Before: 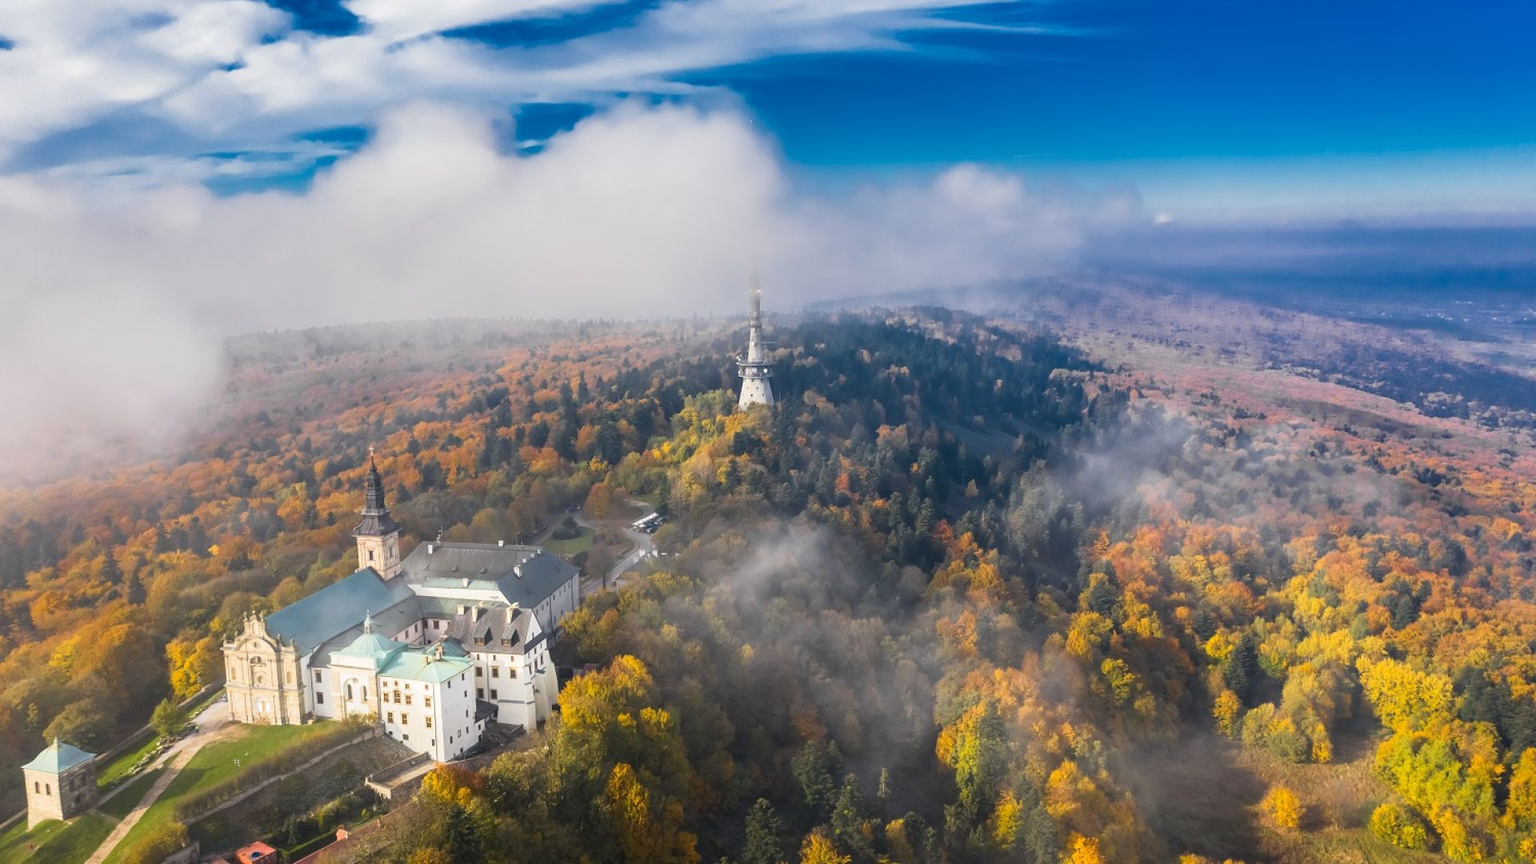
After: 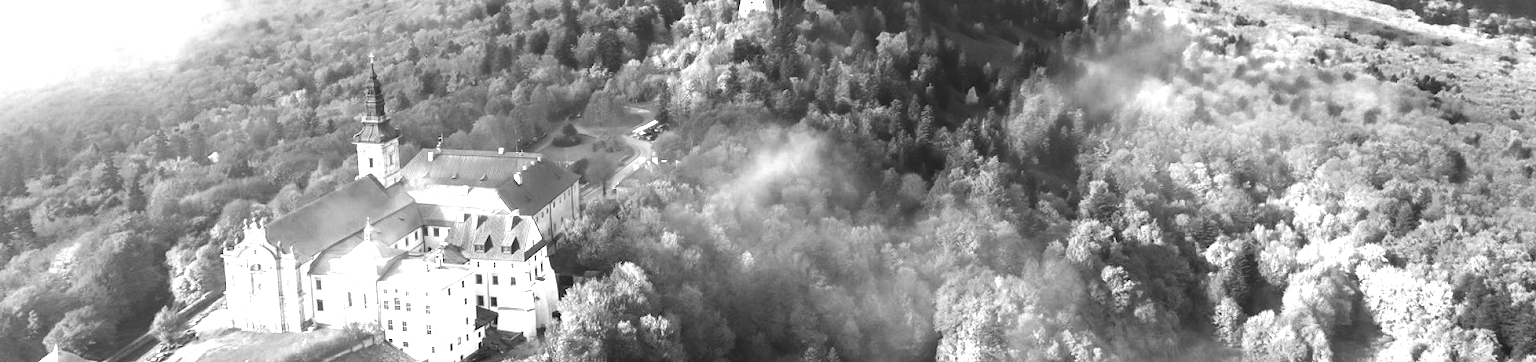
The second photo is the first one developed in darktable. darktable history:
crop: top 45.551%, bottom 12.262%
contrast brightness saturation: contrast 0.12, brightness -0.12, saturation 0.2
exposure: black level correction 0, exposure 1.2 EV, compensate highlight preservation false
color balance rgb: global vibrance 10%
color zones: curves: ch0 [(0.002, 0.593) (0.143, 0.417) (0.285, 0.541) (0.455, 0.289) (0.608, 0.327) (0.727, 0.283) (0.869, 0.571) (1, 0.603)]; ch1 [(0, 0) (0.143, 0) (0.286, 0) (0.429, 0) (0.571, 0) (0.714, 0) (0.857, 0)]
color correction: highlights a* -0.137, highlights b* 0.137
